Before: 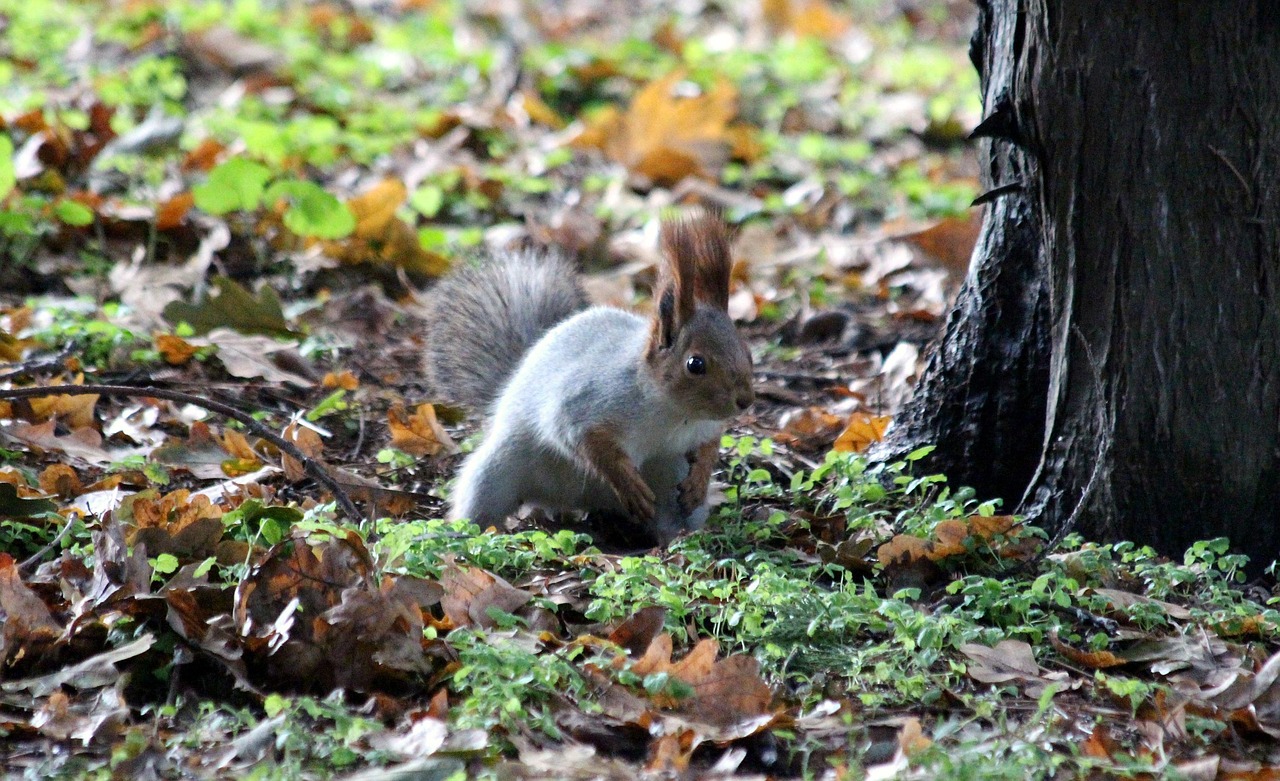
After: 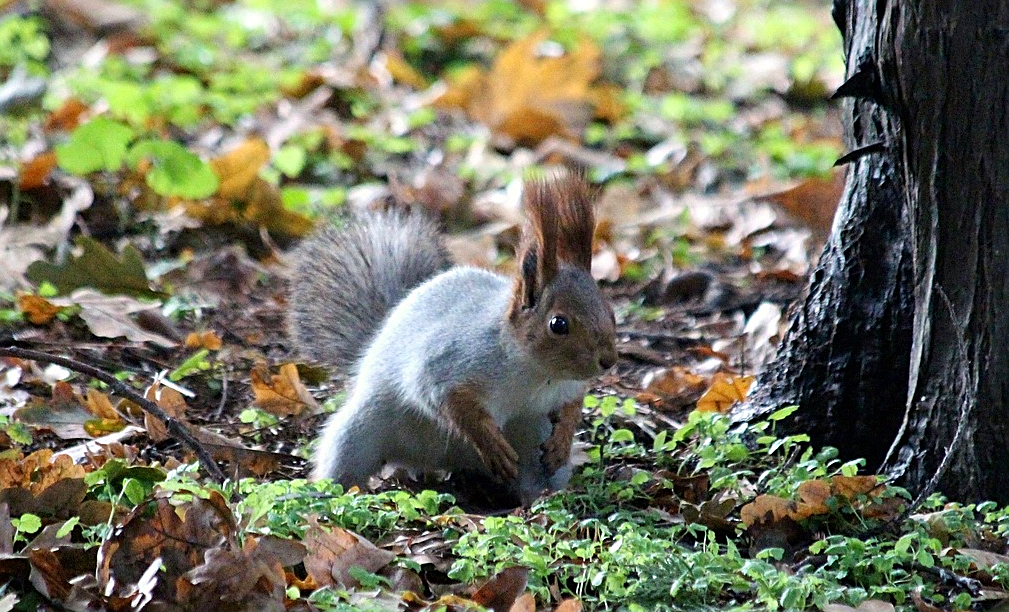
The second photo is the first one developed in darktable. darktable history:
crop and rotate: left 10.737%, top 5.143%, right 10.361%, bottom 16.479%
sharpen: on, module defaults
velvia: strength 15.38%
